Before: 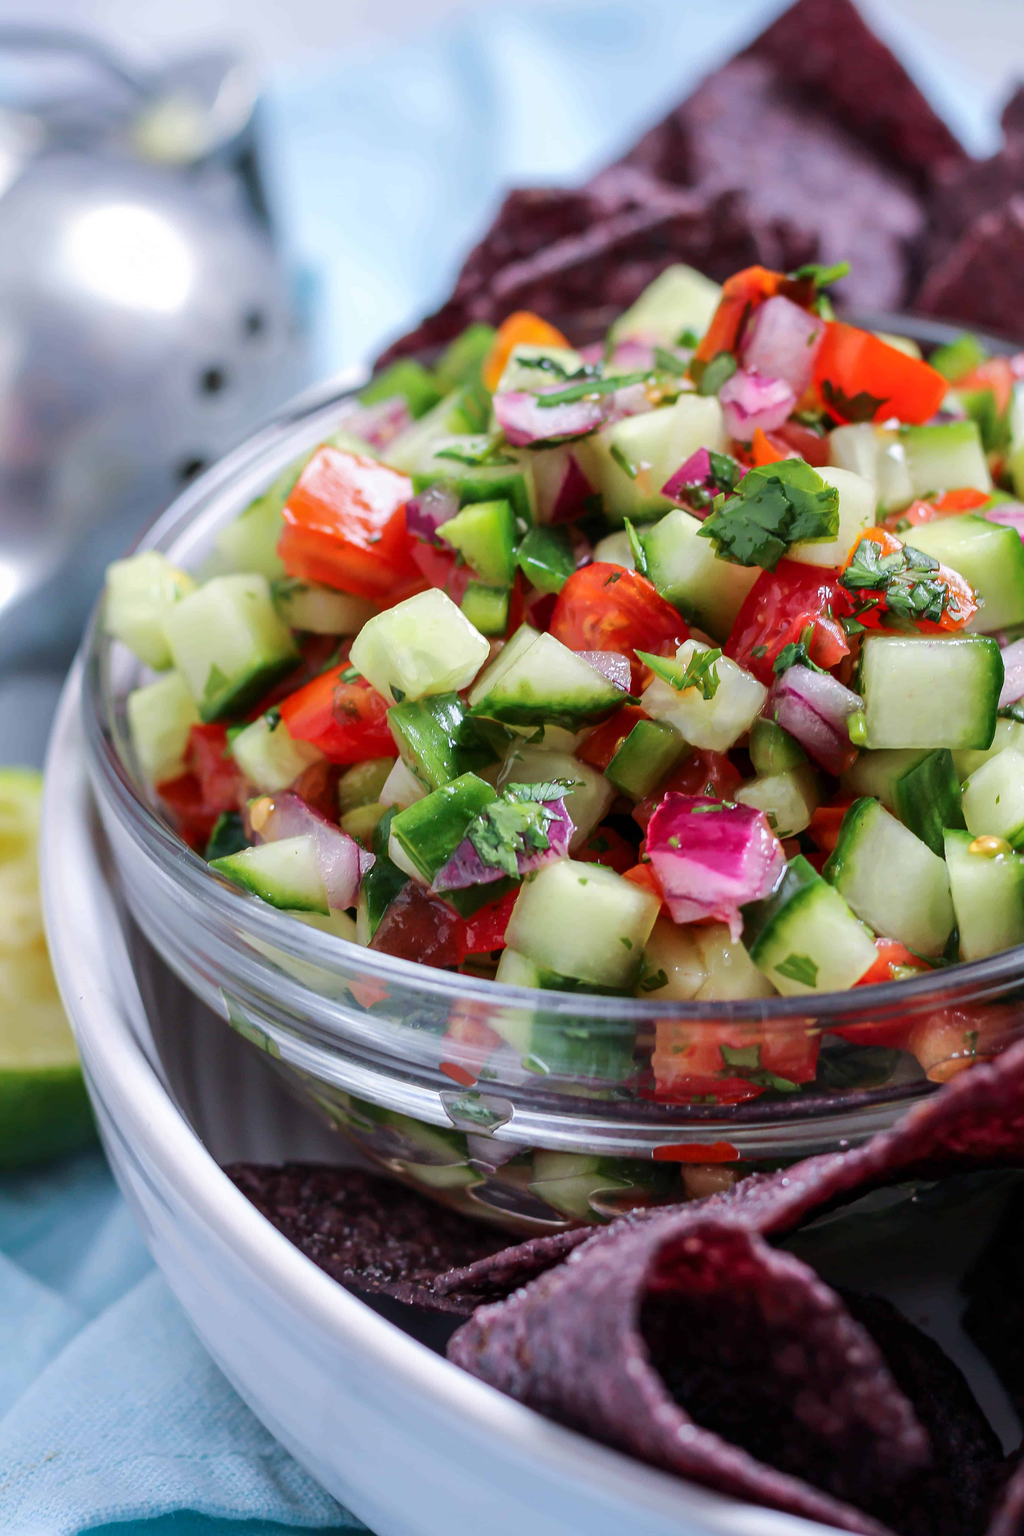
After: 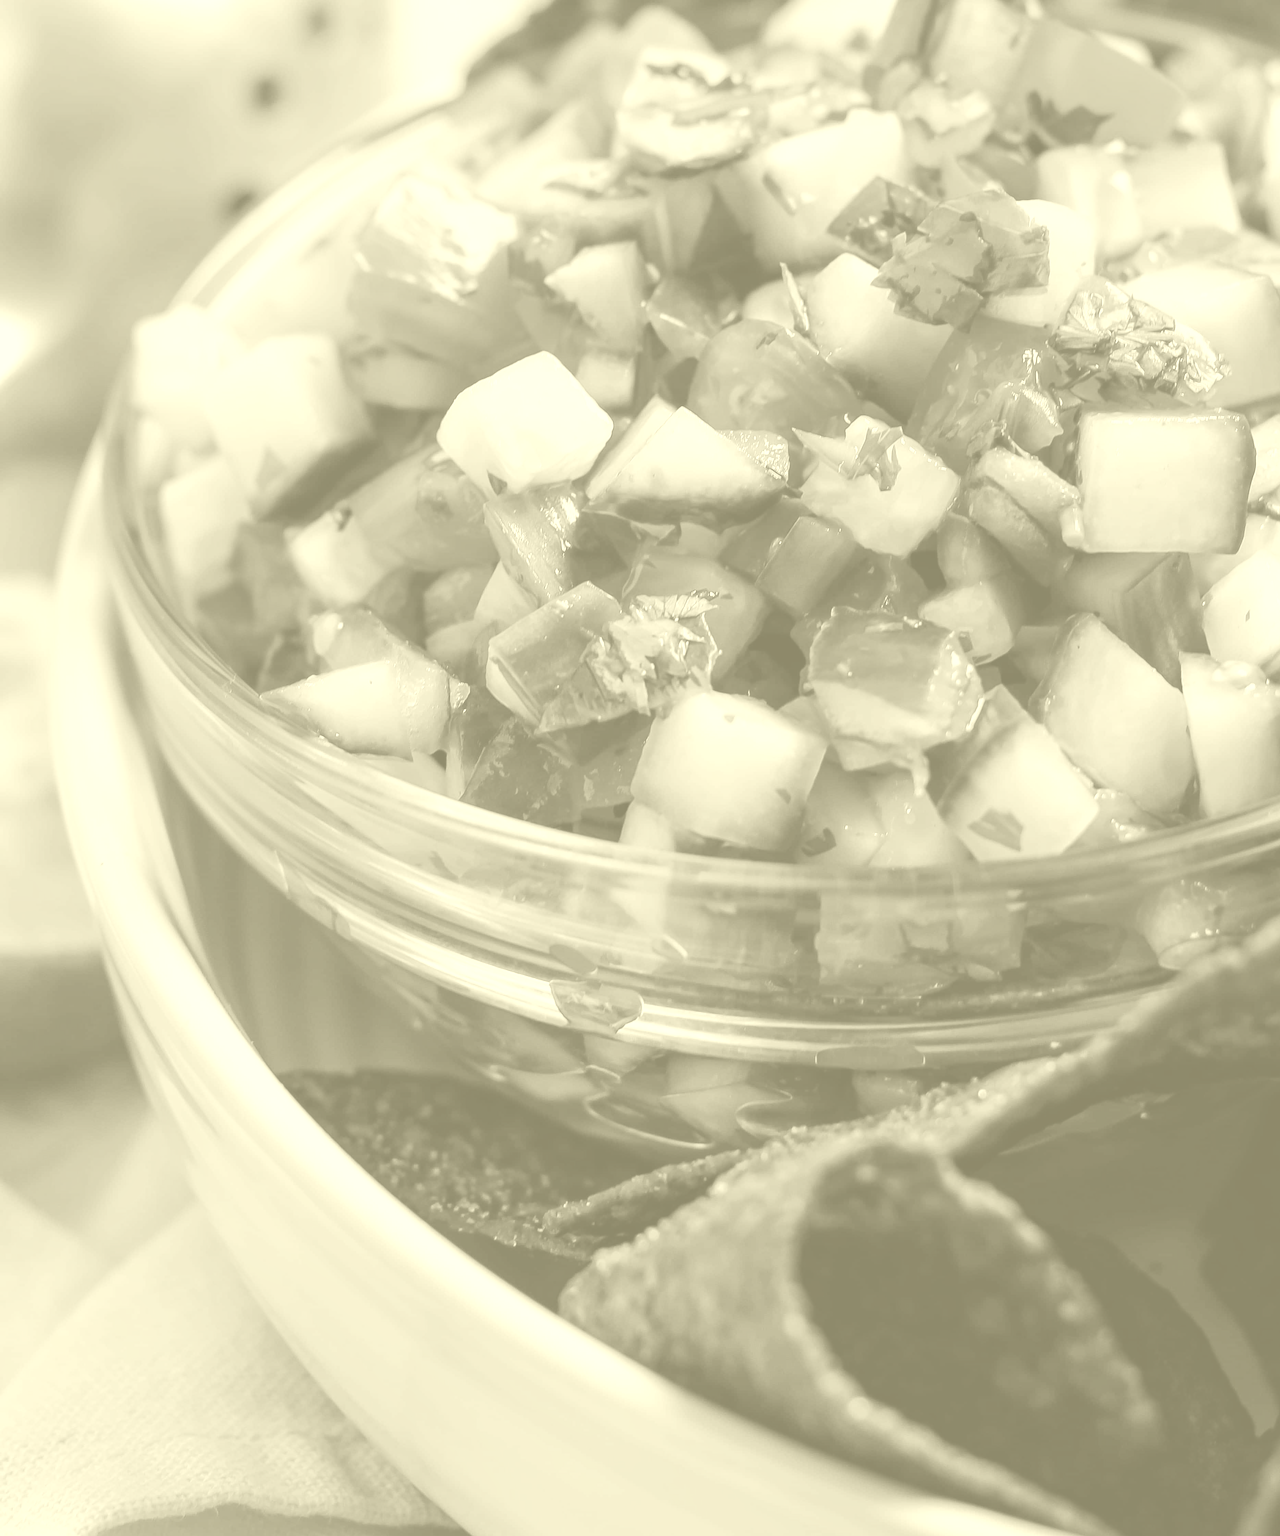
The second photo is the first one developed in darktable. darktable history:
colorize: hue 43.2°, saturation 40%, version 1
crop and rotate: top 19.998%
shadows and highlights: shadows 0, highlights 40
